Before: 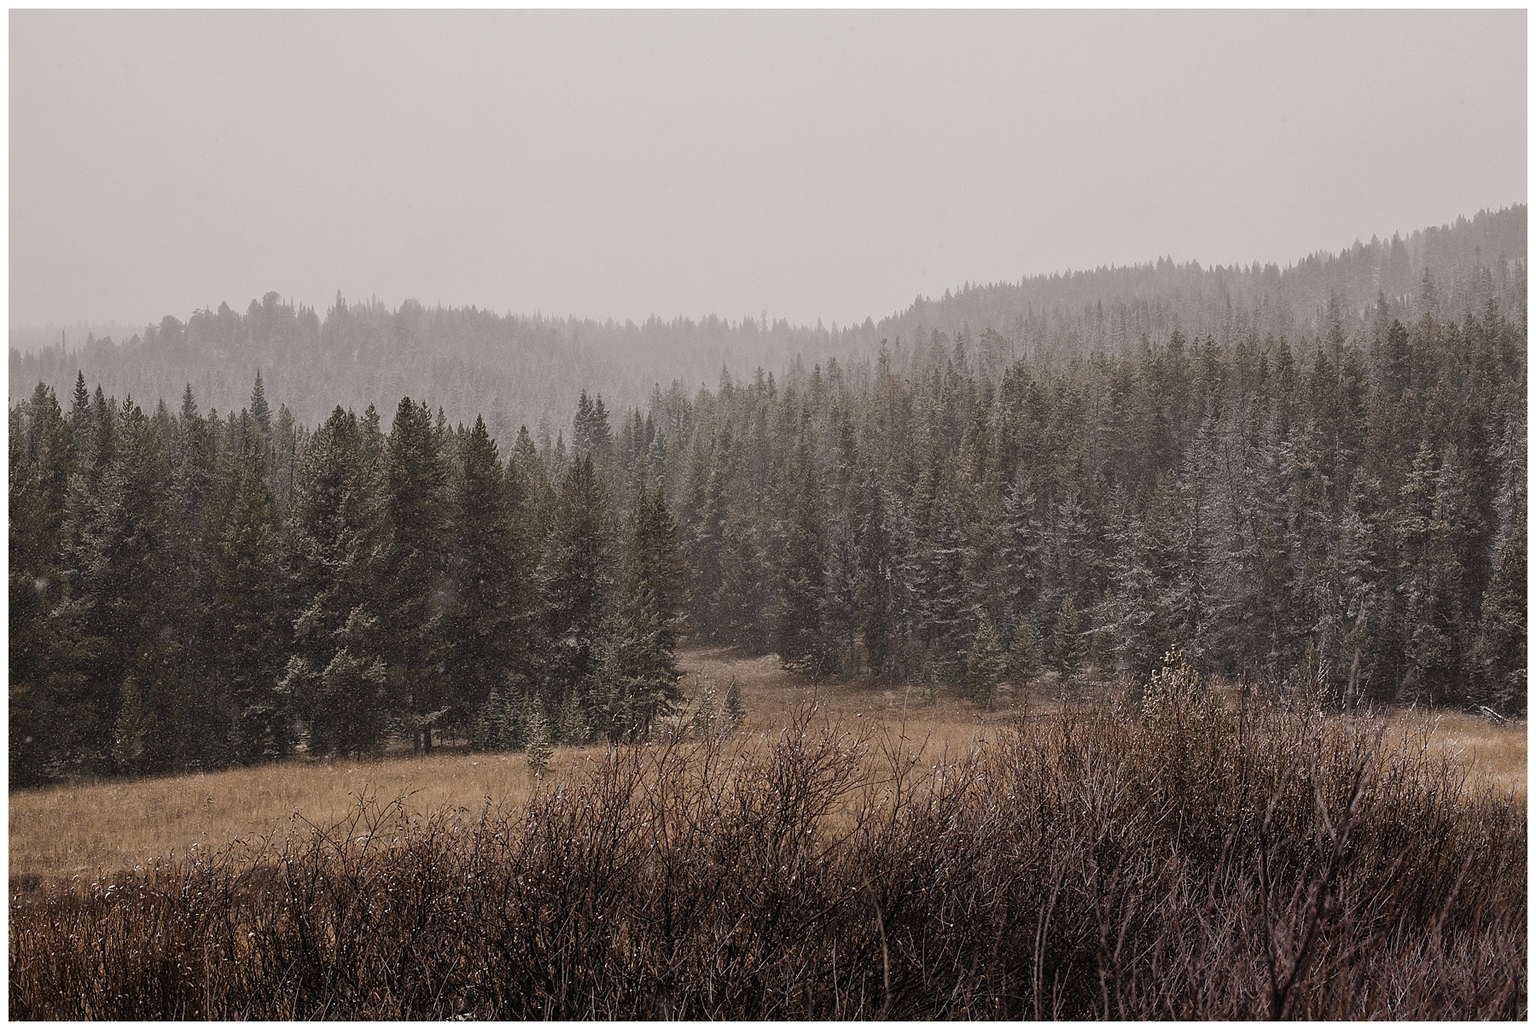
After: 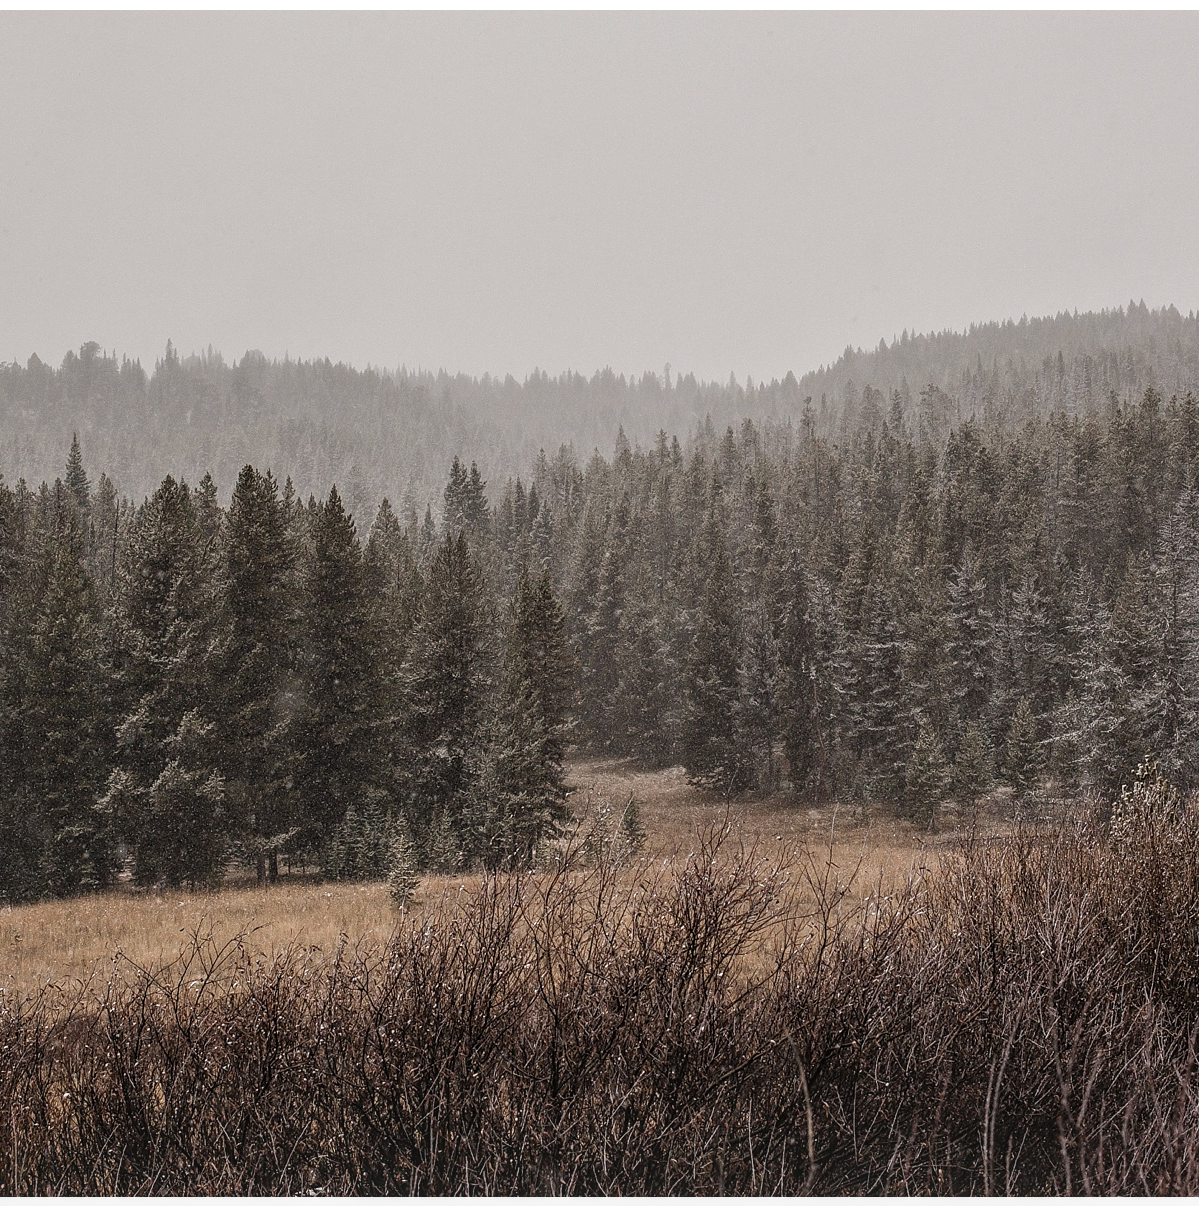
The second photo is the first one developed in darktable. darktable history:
crop and rotate: left 12.673%, right 20.66%
local contrast: detail 130%
